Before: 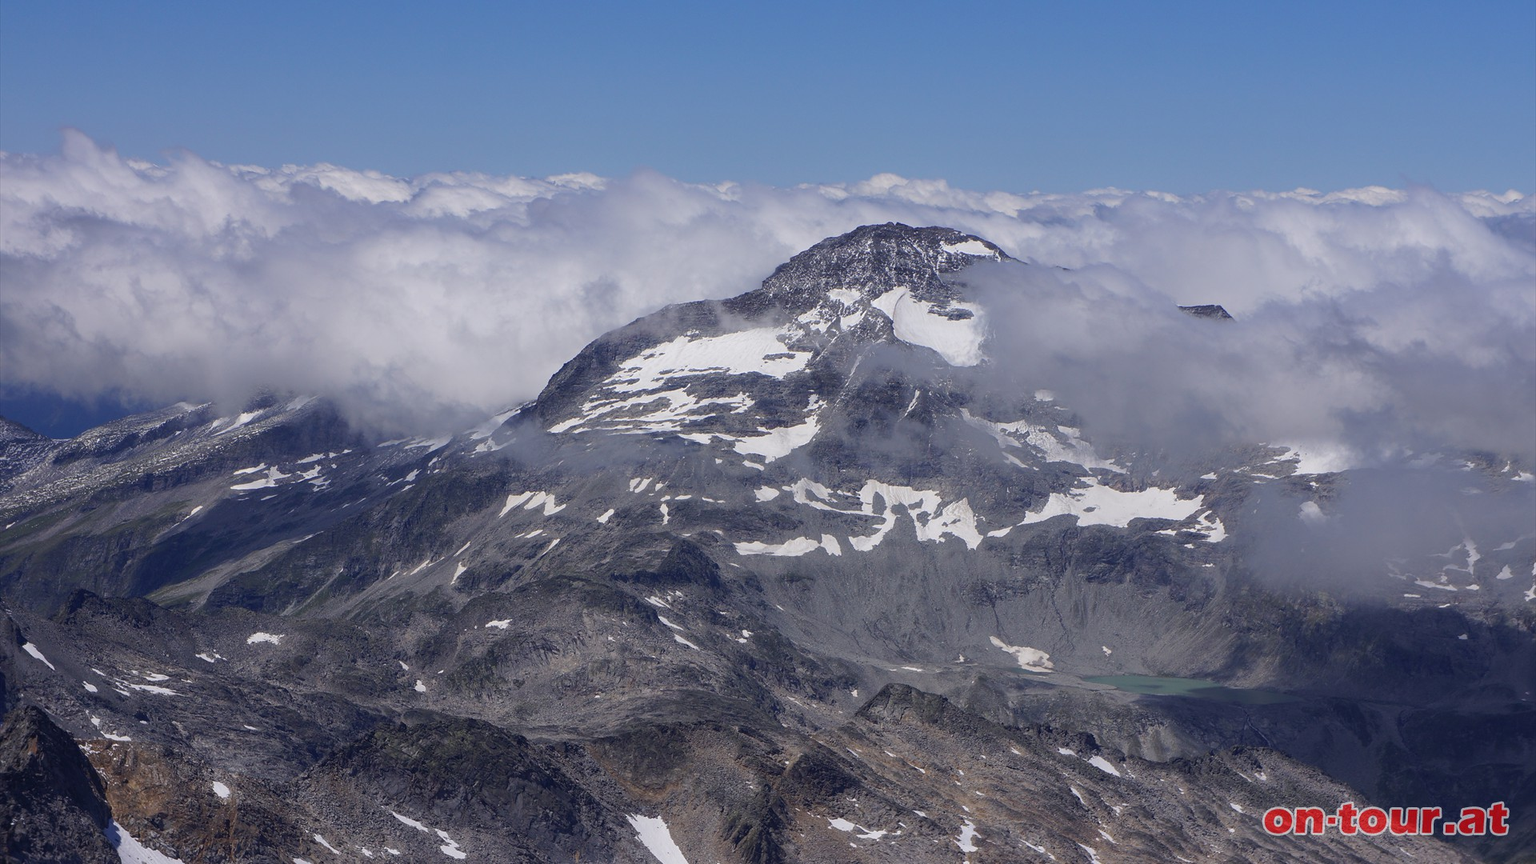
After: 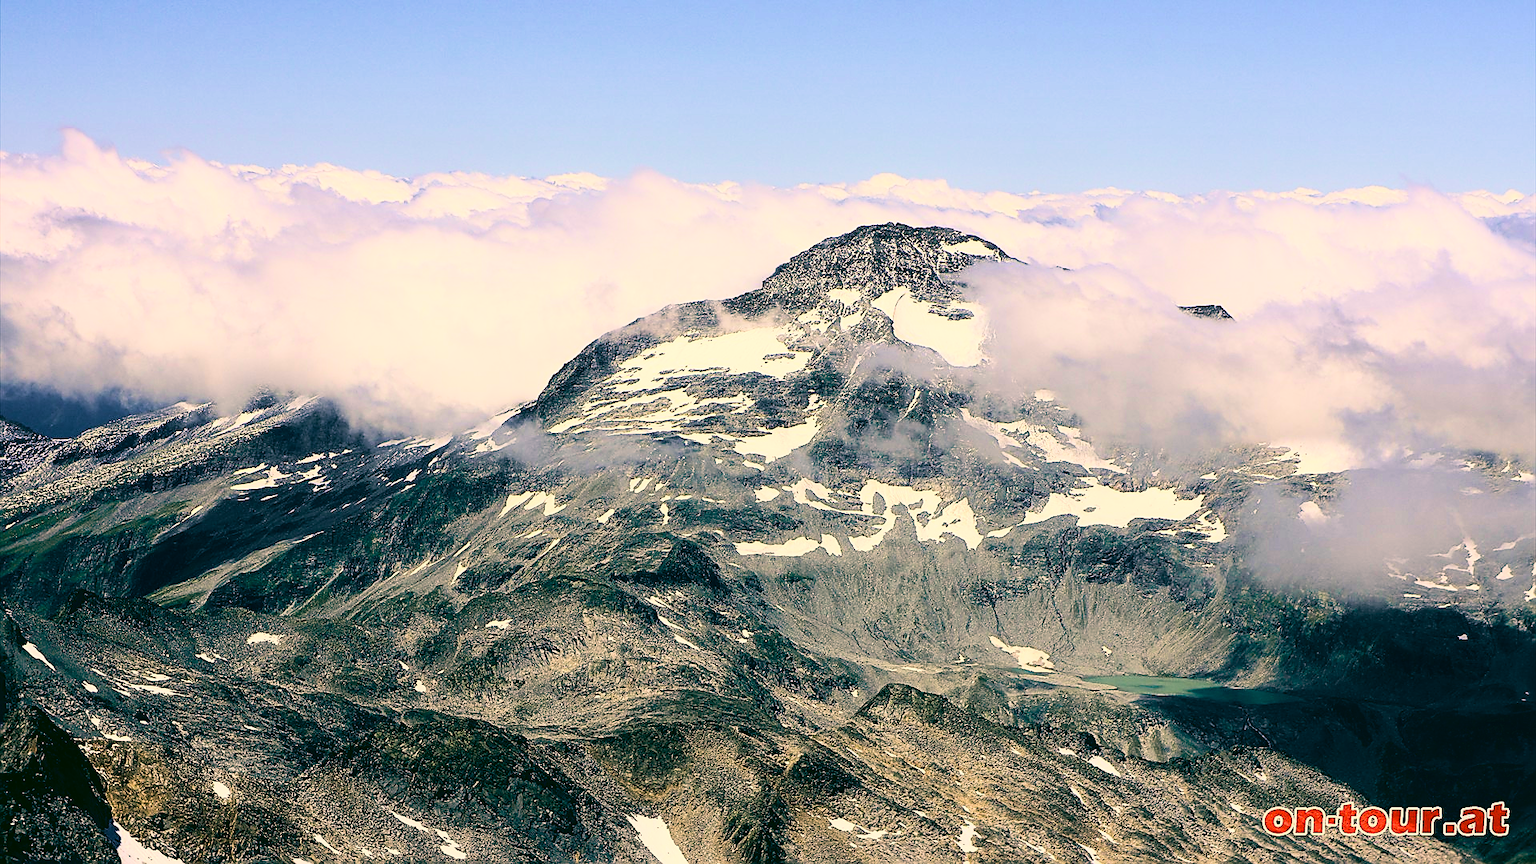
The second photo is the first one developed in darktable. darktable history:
color correction: highlights a* 5.3, highlights b* 24.26, shadows a* -15.58, shadows b* 4.02
exposure: black level correction 0.005, exposure 0.014 EV, compensate highlight preservation false
rgb curve: curves: ch0 [(0, 0) (0.21, 0.15) (0.24, 0.21) (0.5, 0.75) (0.75, 0.96) (0.89, 0.99) (1, 1)]; ch1 [(0, 0.02) (0.21, 0.13) (0.25, 0.2) (0.5, 0.67) (0.75, 0.9) (0.89, 0.97) (1, 1)]; ch2 [(0, 0.02) (0.21, 0.13) (0.25, 0.2) (0.5, 0.67) (0.75, 0.9) (0.89, 0.97) (1, 1)], compensate middle gray true
color zones: curves: ch0 [(0.25, 0.5) (0.423, 0.5) (0.443, 0.5) (0.521, 0.756) (0.568, 0.5) (0.576, 0.5) (0.75, 0.5)]; ch1 [(0.25, 0.5) (0.423, 0.5) (0.443, 0.5) (0.539, 0.873) (0.624, 0.565) (0.631, 0.5) (0.75, 0.5)]
sharpen: radius 1.4, amount 1.25, threshold 0.7
velvia: strength 40%
white balance: emerald 1
